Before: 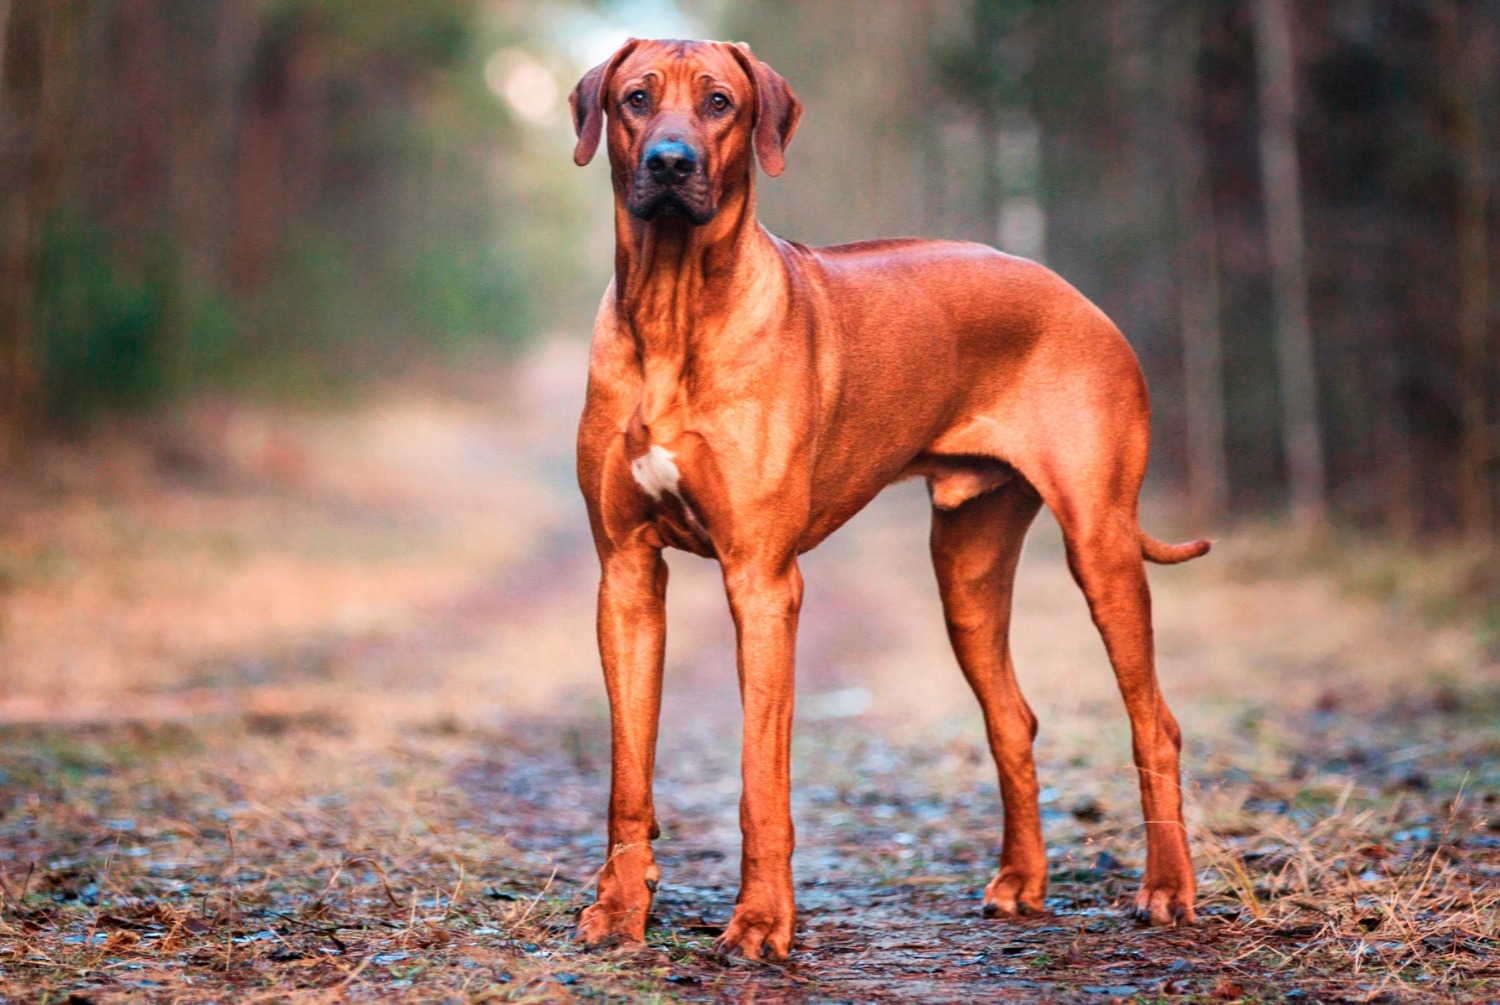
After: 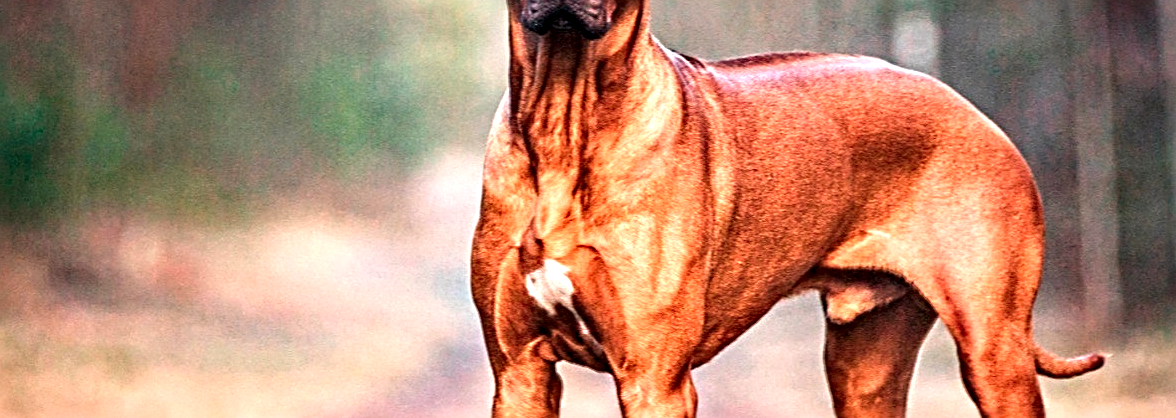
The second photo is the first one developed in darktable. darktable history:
sharpen: radius 3.951
crop: left 7.093%, top 18.524%, right 14.452%, bottom 39.814%
contrast equalizer: y [[0.5, 0.542, 0.583, 0.625, 0.667, 0.708], [0.5 ×6], [0.5 ×6], [0 ×6], [0 ×6]]
exposure: exposure 0.504 EV, compensate exposure bias true, compensate highlight preservation false
